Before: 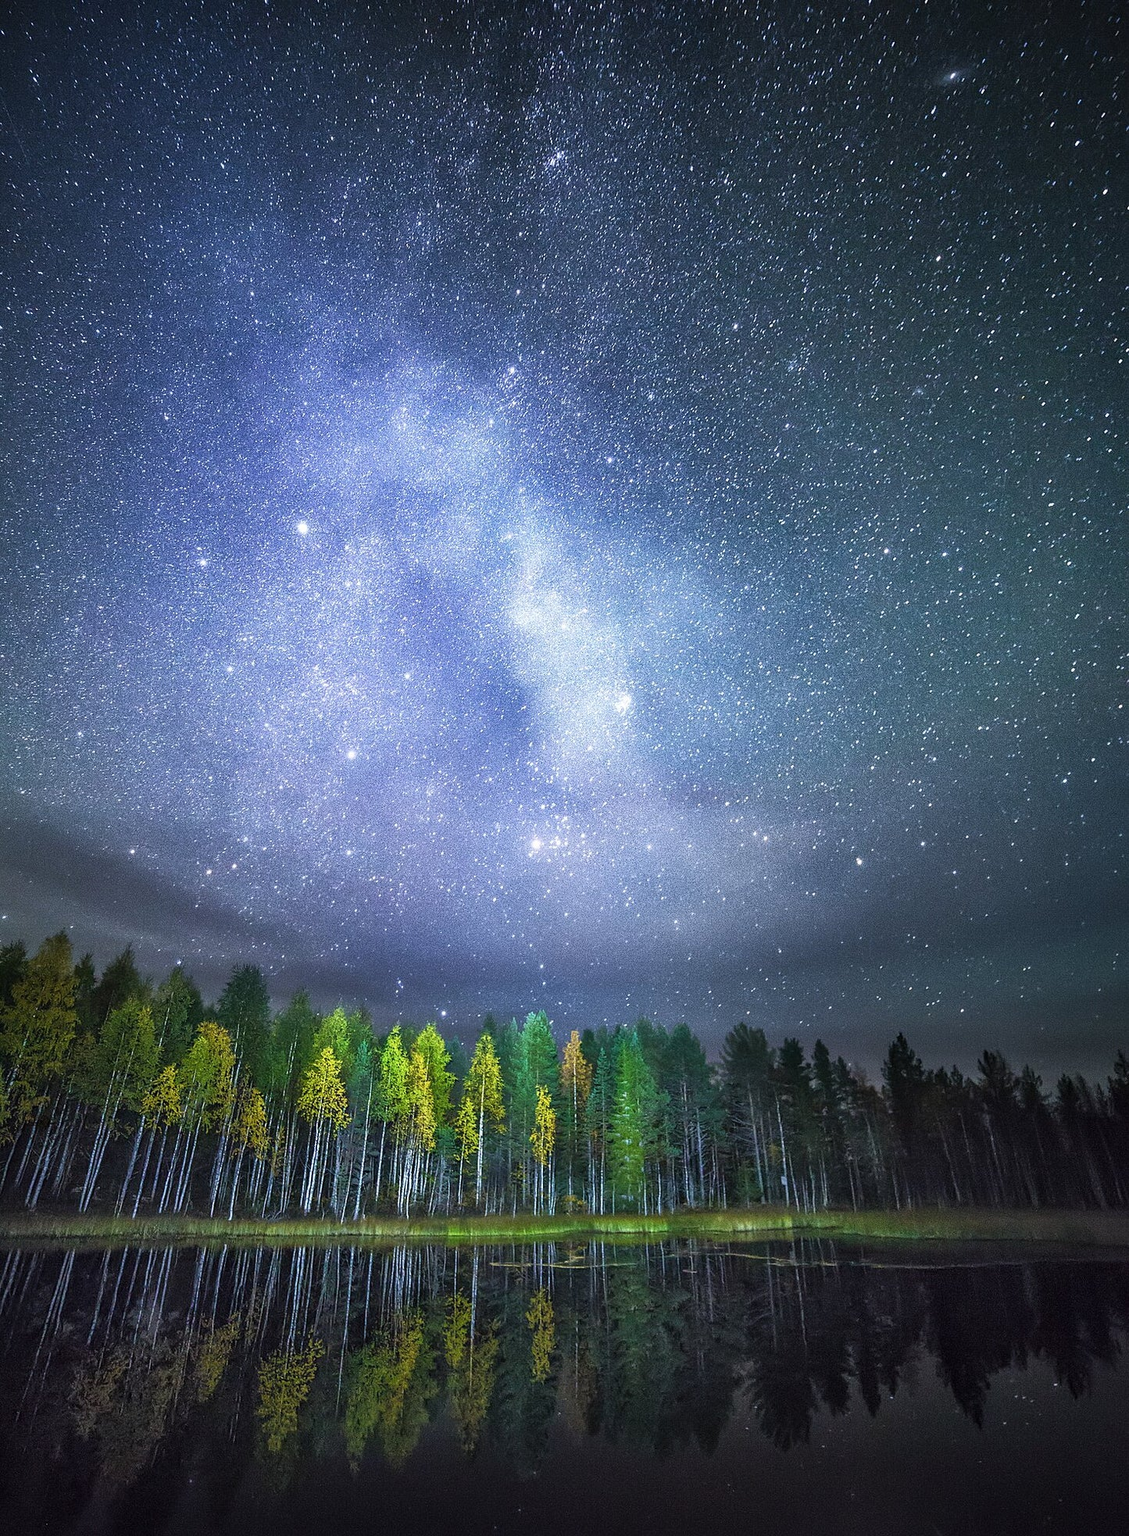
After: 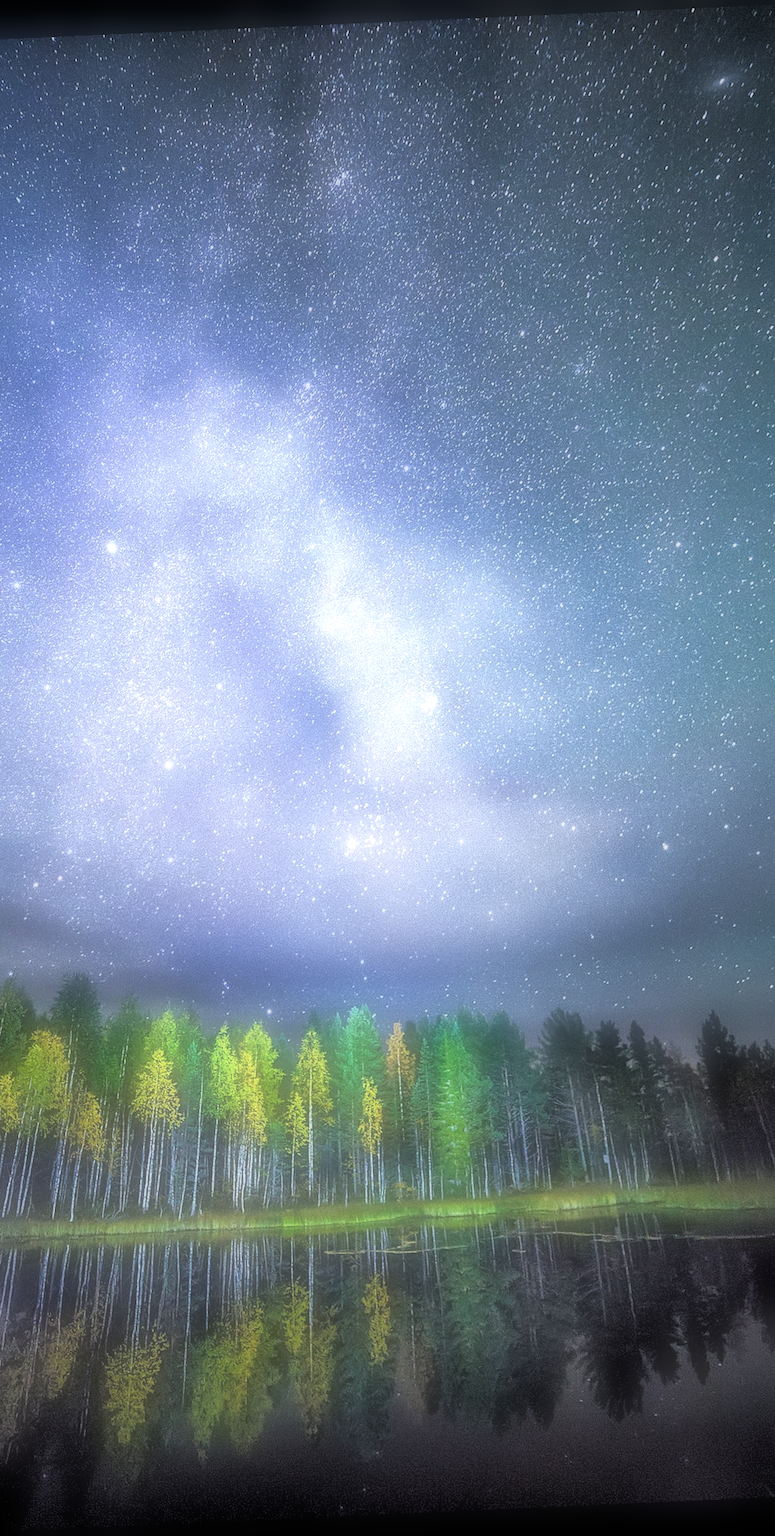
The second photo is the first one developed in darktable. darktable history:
rotate and perspective: rotation -2.56°, automatic cropping off
crop and rotate: left 17.732%, right 15.423%
exposure: black level correction 0, exposure 0.68 EV, compensate exposure bias true, compensate highlight preservation false
soften: on, module defaults
local contrast: mode bilateral grid, contrast 20, coarseness 50, detail 130%, midtone range 0.2
rgb levels: preserve colors sum RGB, levels [[0.038, 0.433, 0.934], [0, 0.5, 1], [0, 0.5, 1]]
